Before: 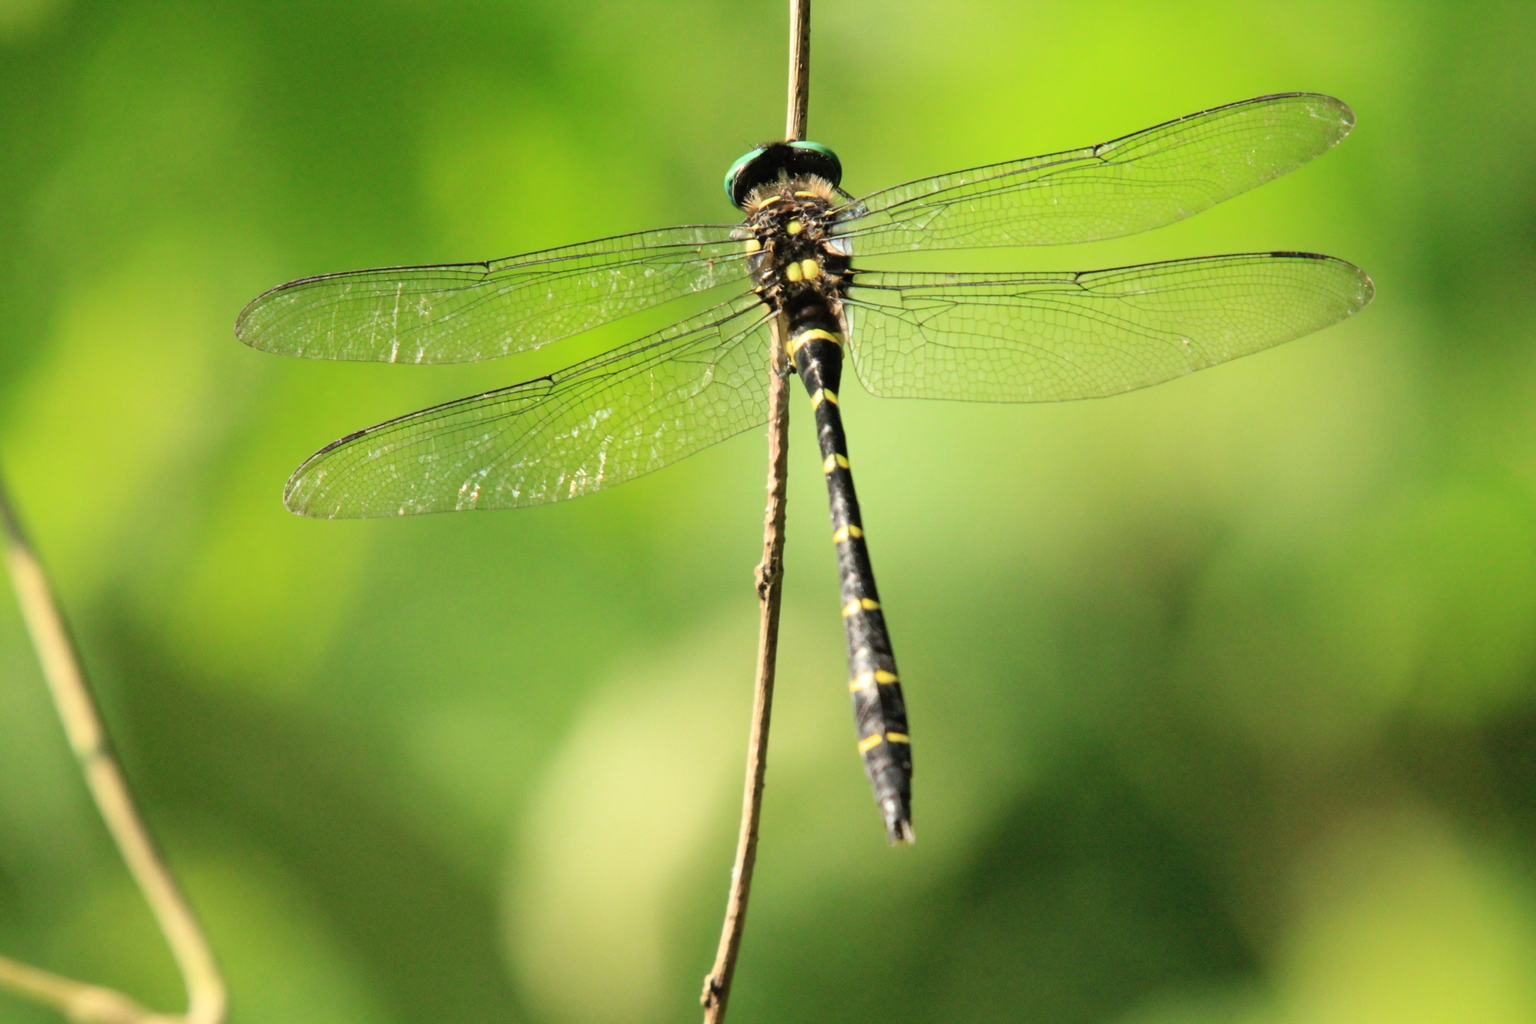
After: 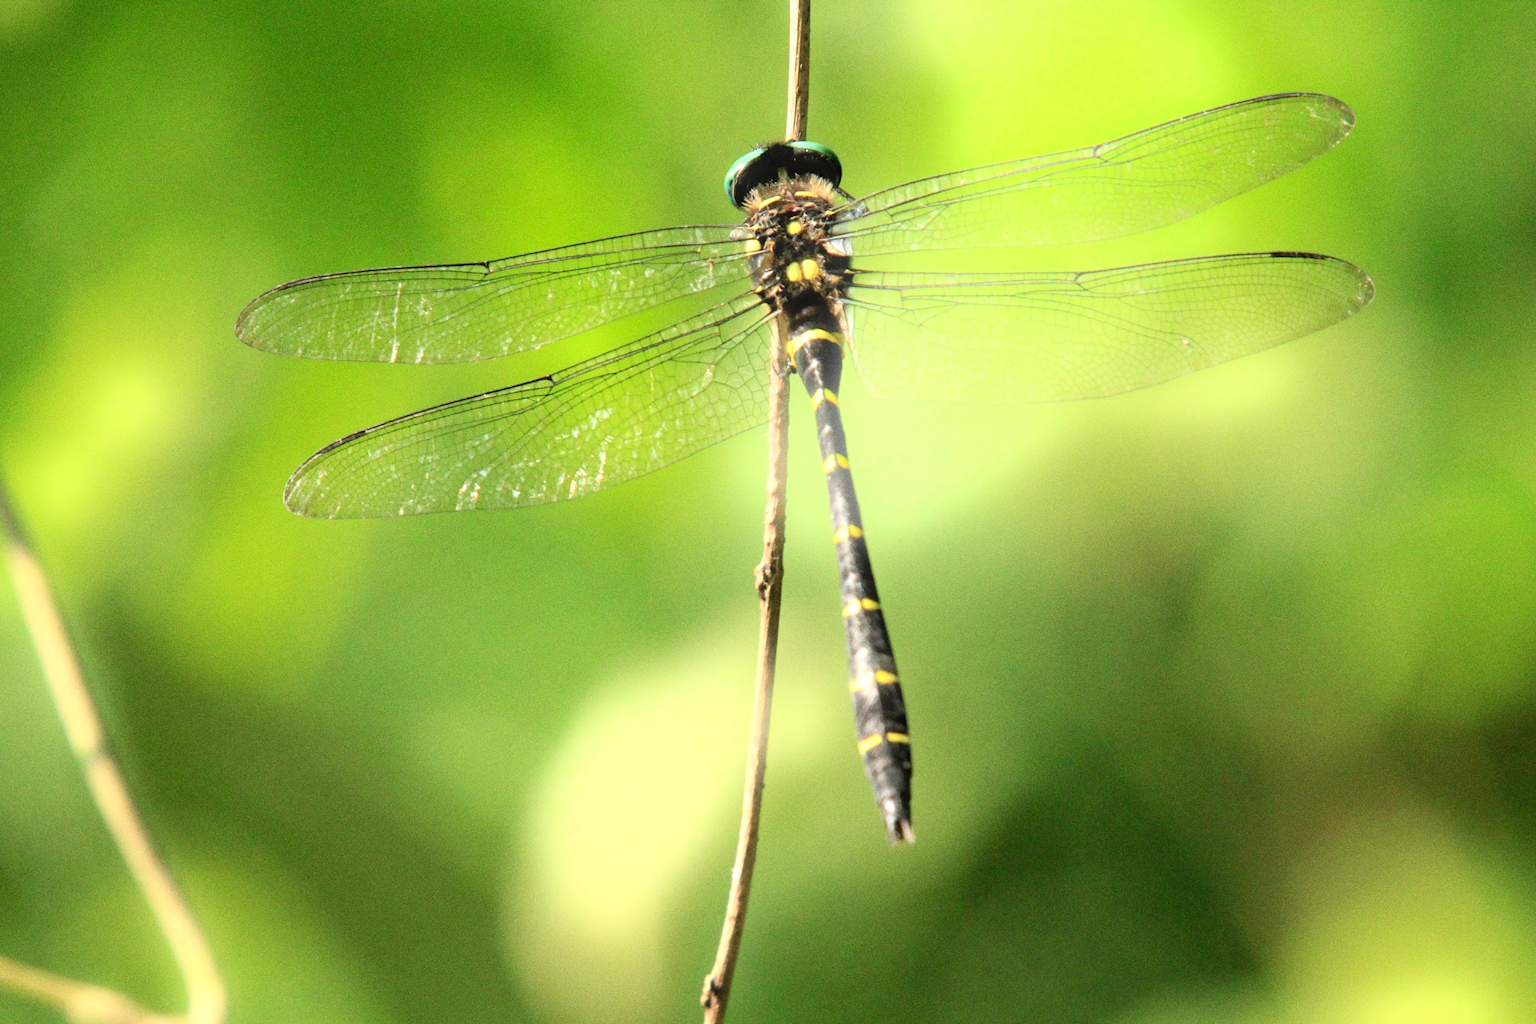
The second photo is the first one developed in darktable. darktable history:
bloom: size 5%, threshold 95%, strength 15%
grain: on, module defaults
exposure: black level correction 0.005, exposure 0.286 EV, compensate highlight preservation false
